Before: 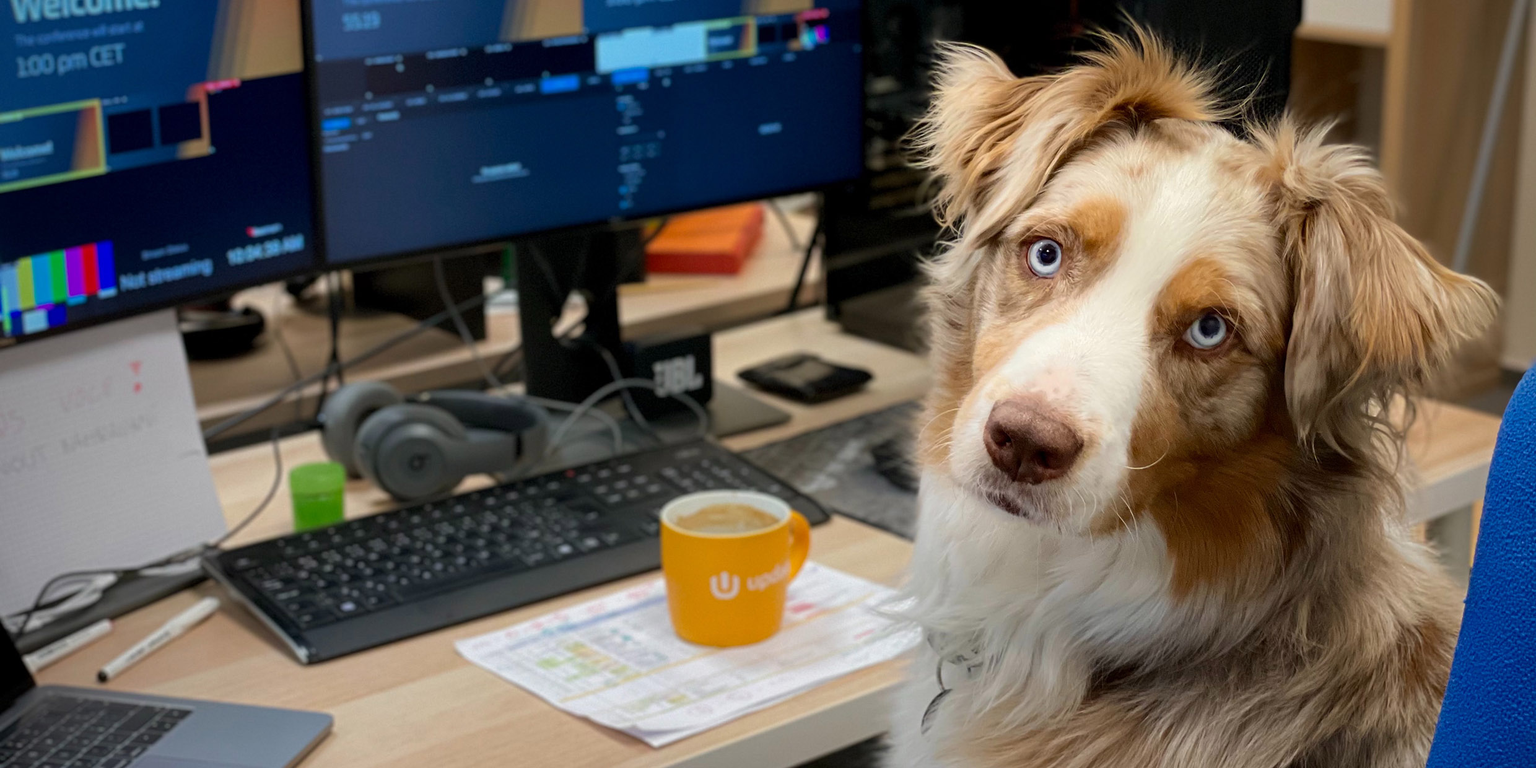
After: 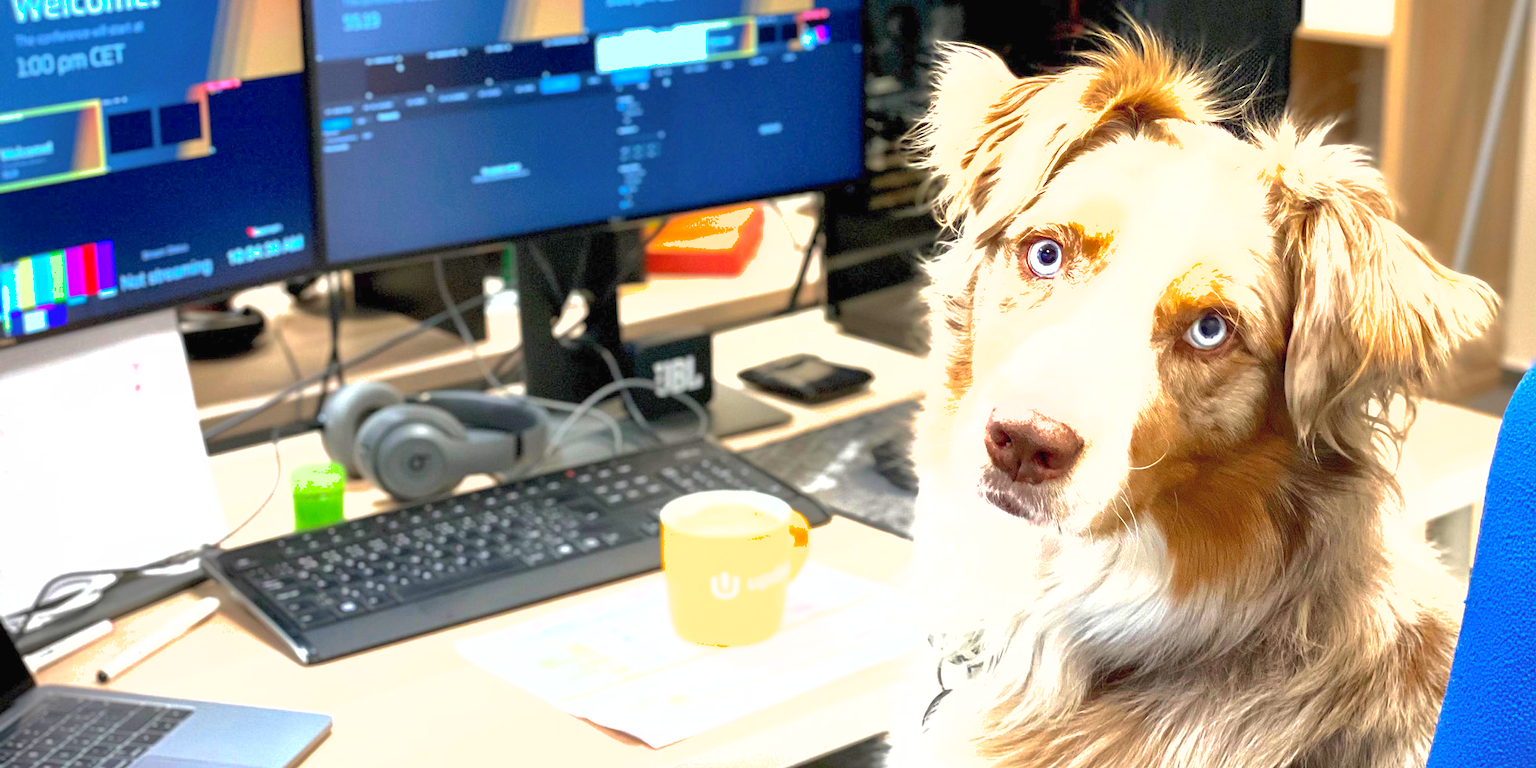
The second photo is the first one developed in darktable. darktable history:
exposure: black level correction 0, exposure 1.967 EV, compensate highlight preservation false
shadows and highlights: on, module defaults
